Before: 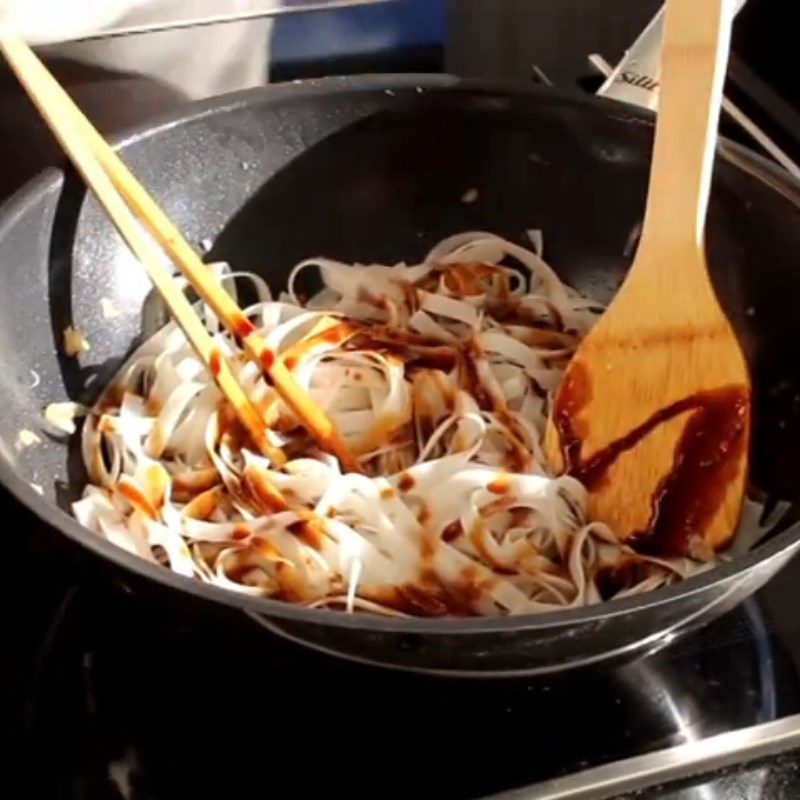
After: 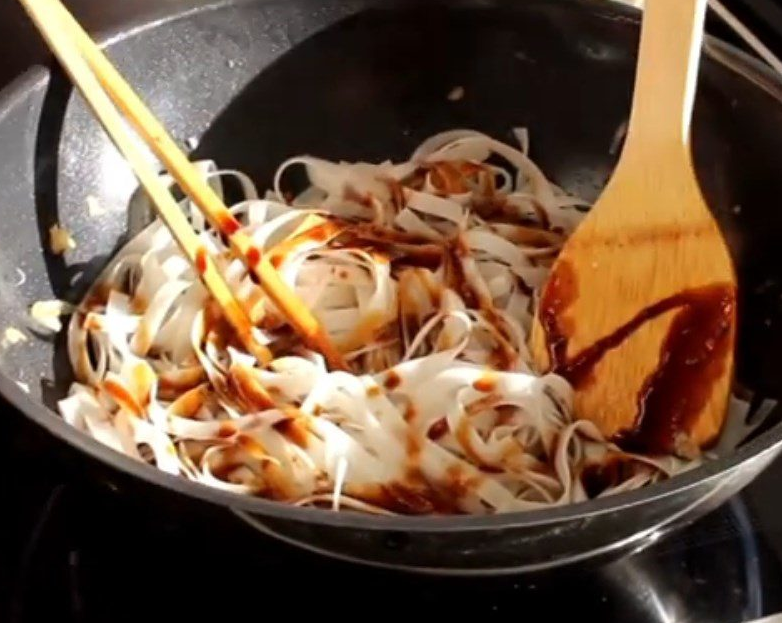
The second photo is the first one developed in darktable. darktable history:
crop and rotate: left 1.918%, top 12.765%, right 0.214%, bottom 9.32%
